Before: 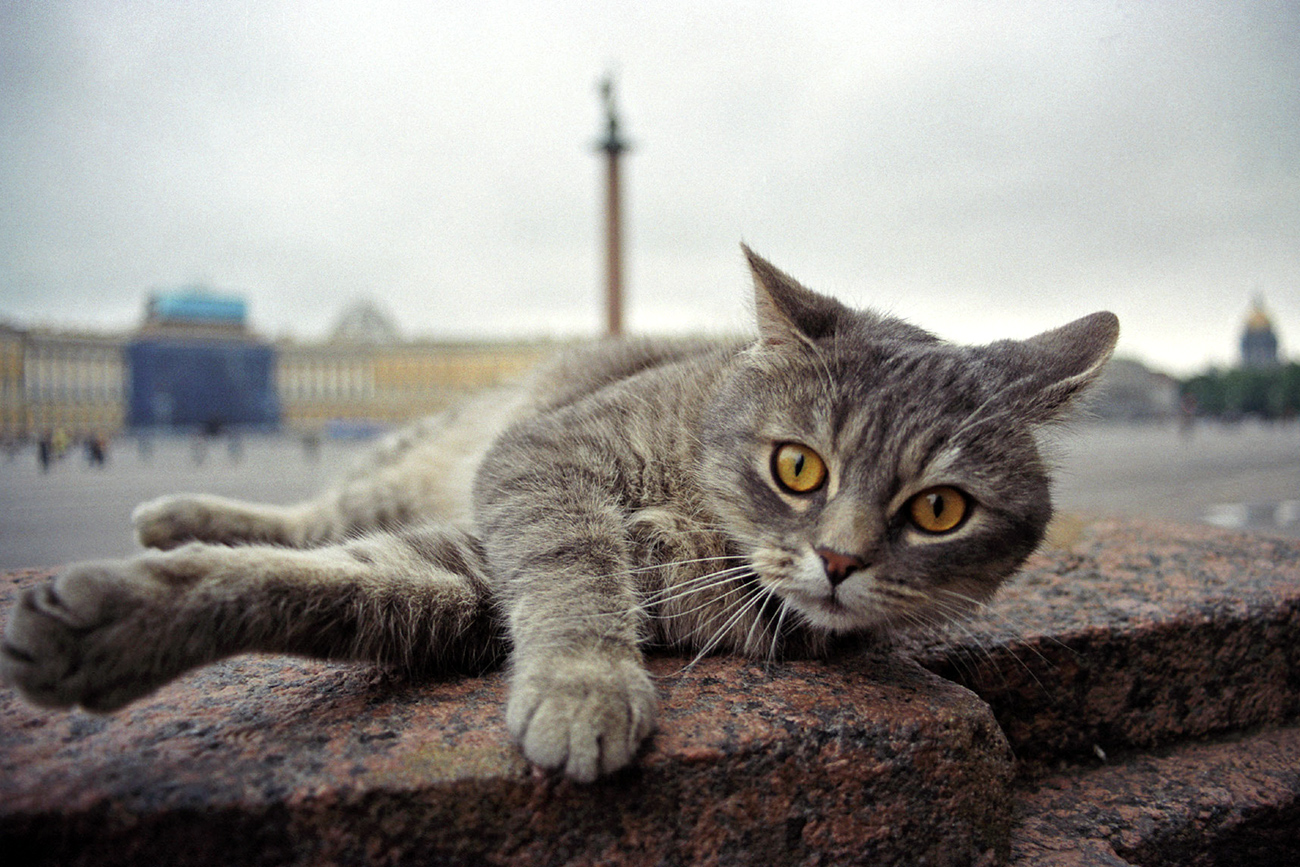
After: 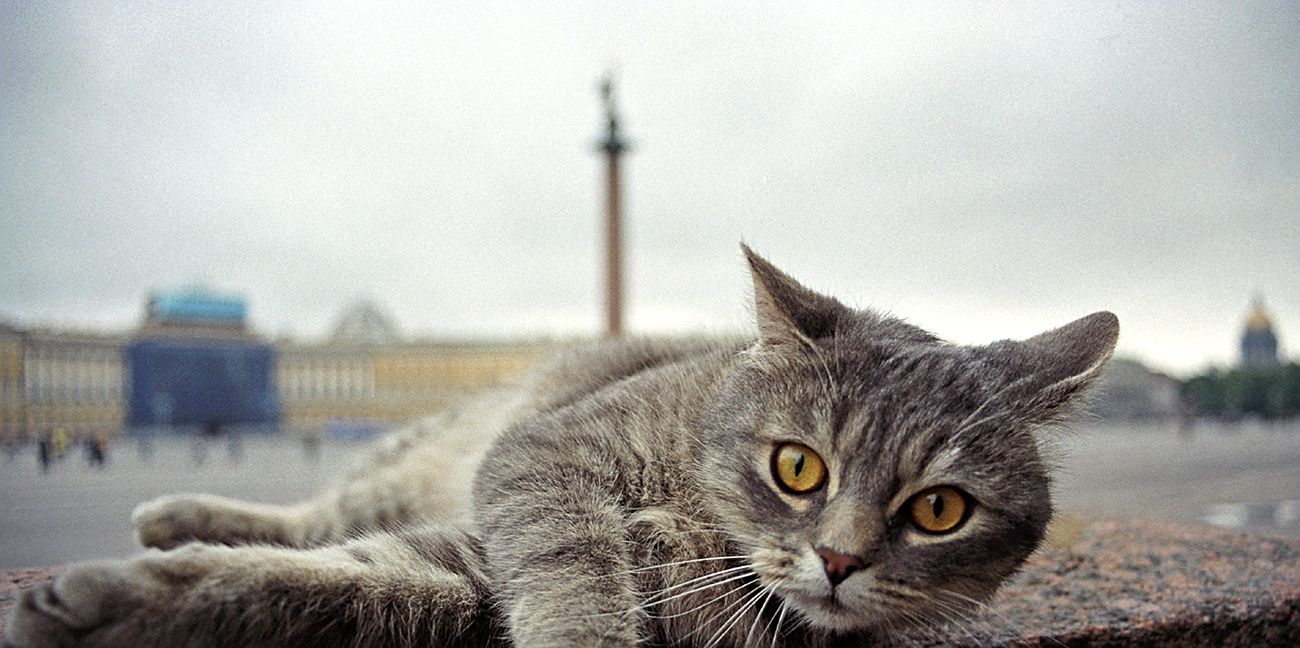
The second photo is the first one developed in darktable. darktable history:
crop: bottom 24.967%
color correction: saturation 0.98
sharpen: on, module defaults
